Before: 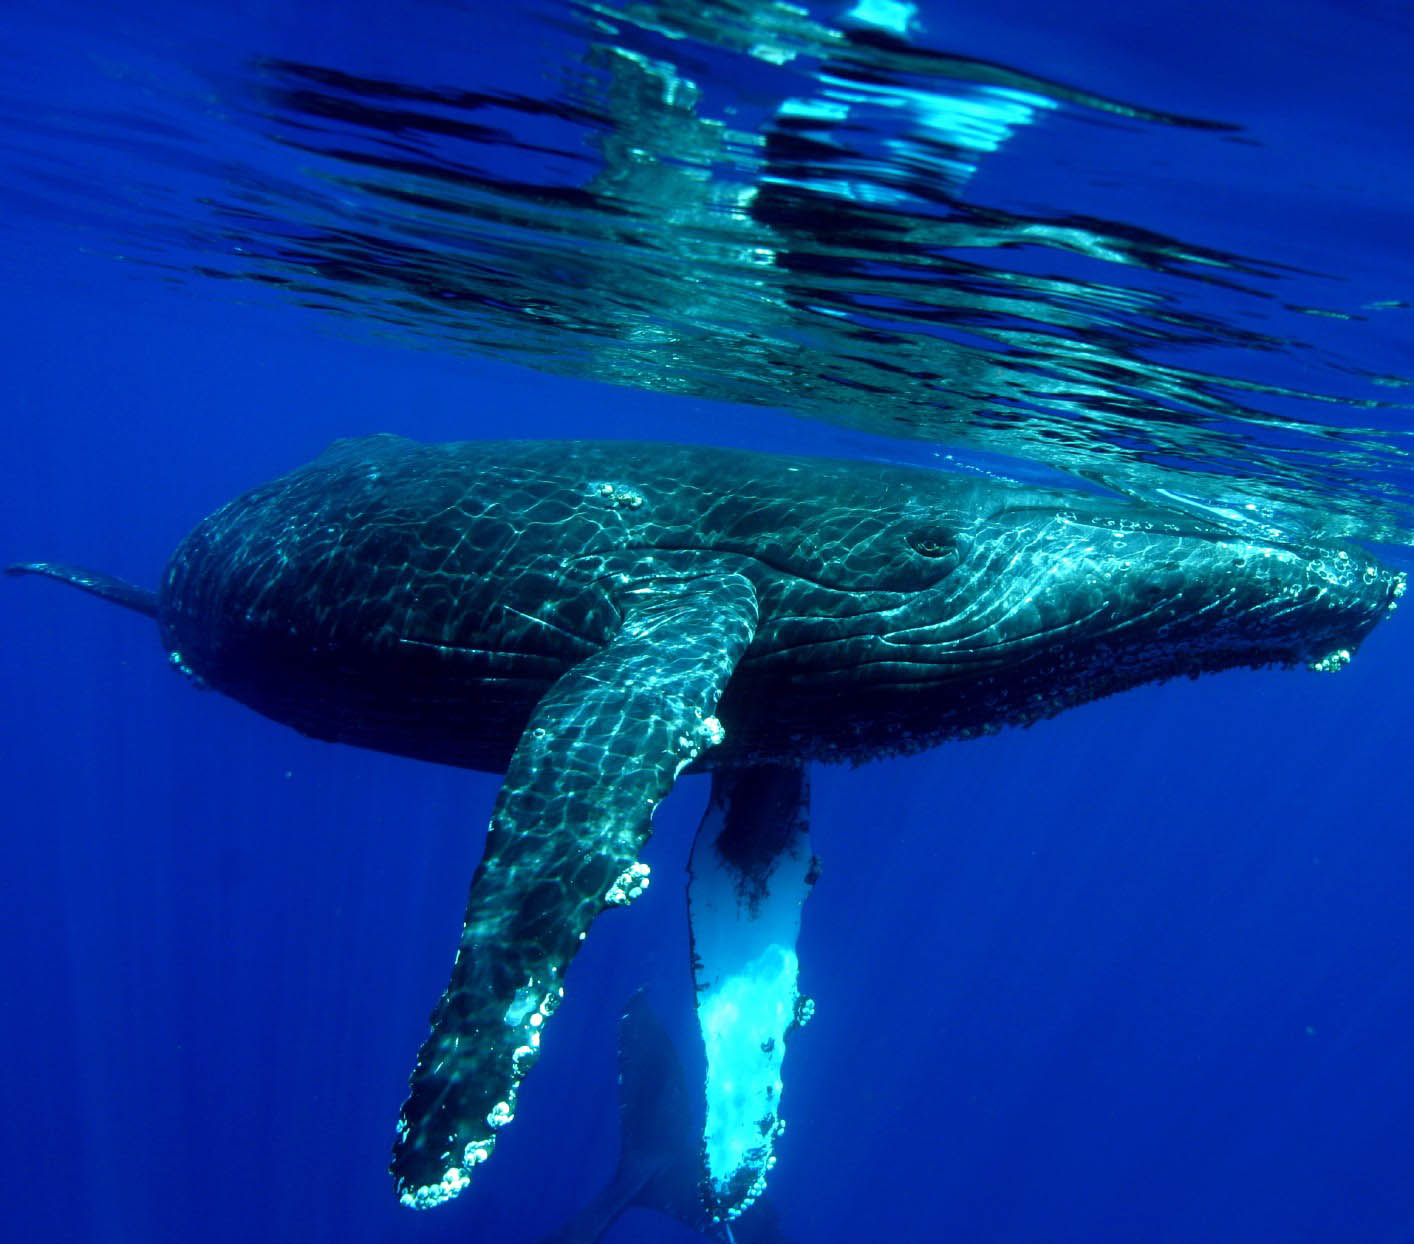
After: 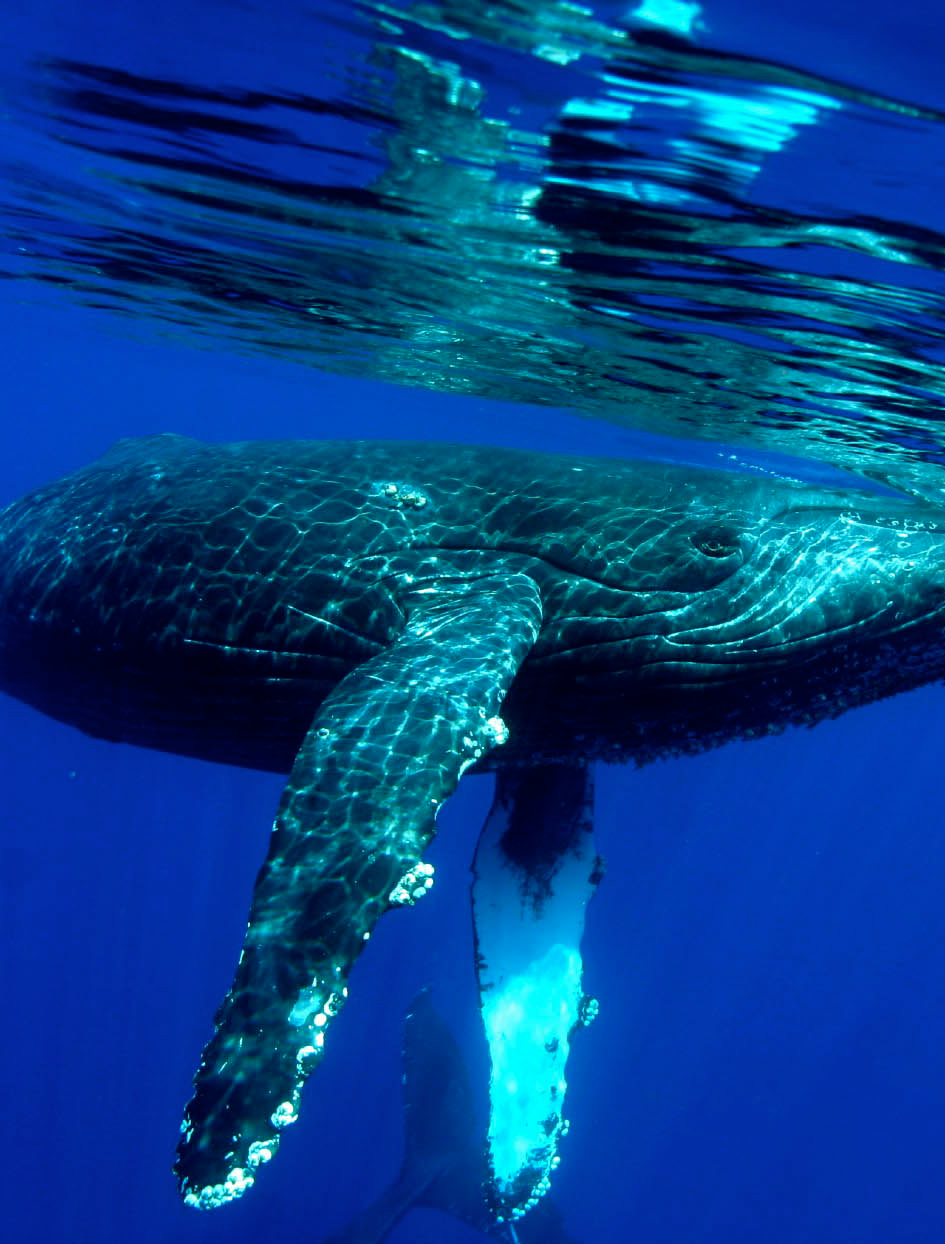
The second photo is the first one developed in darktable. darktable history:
crop and rotate: left 15.312%, right 17.831%
